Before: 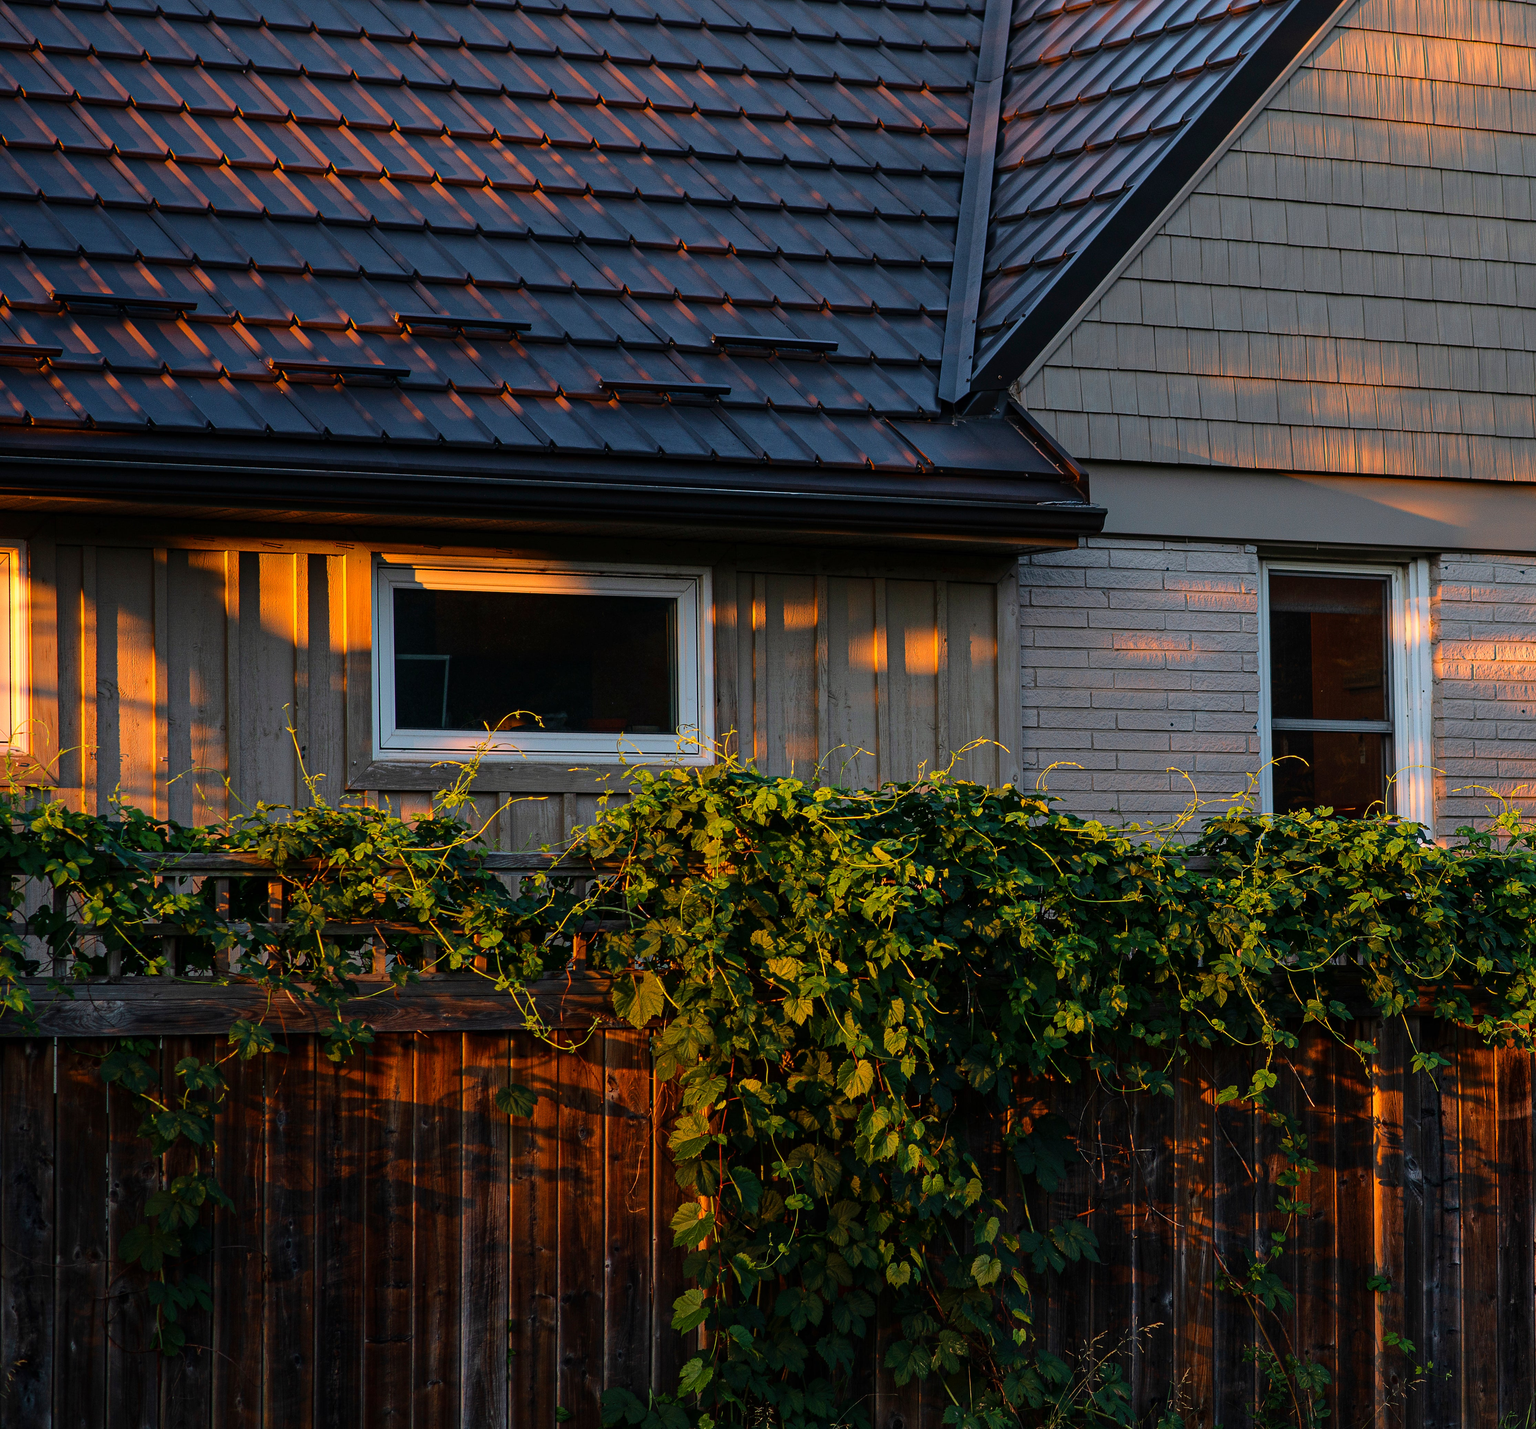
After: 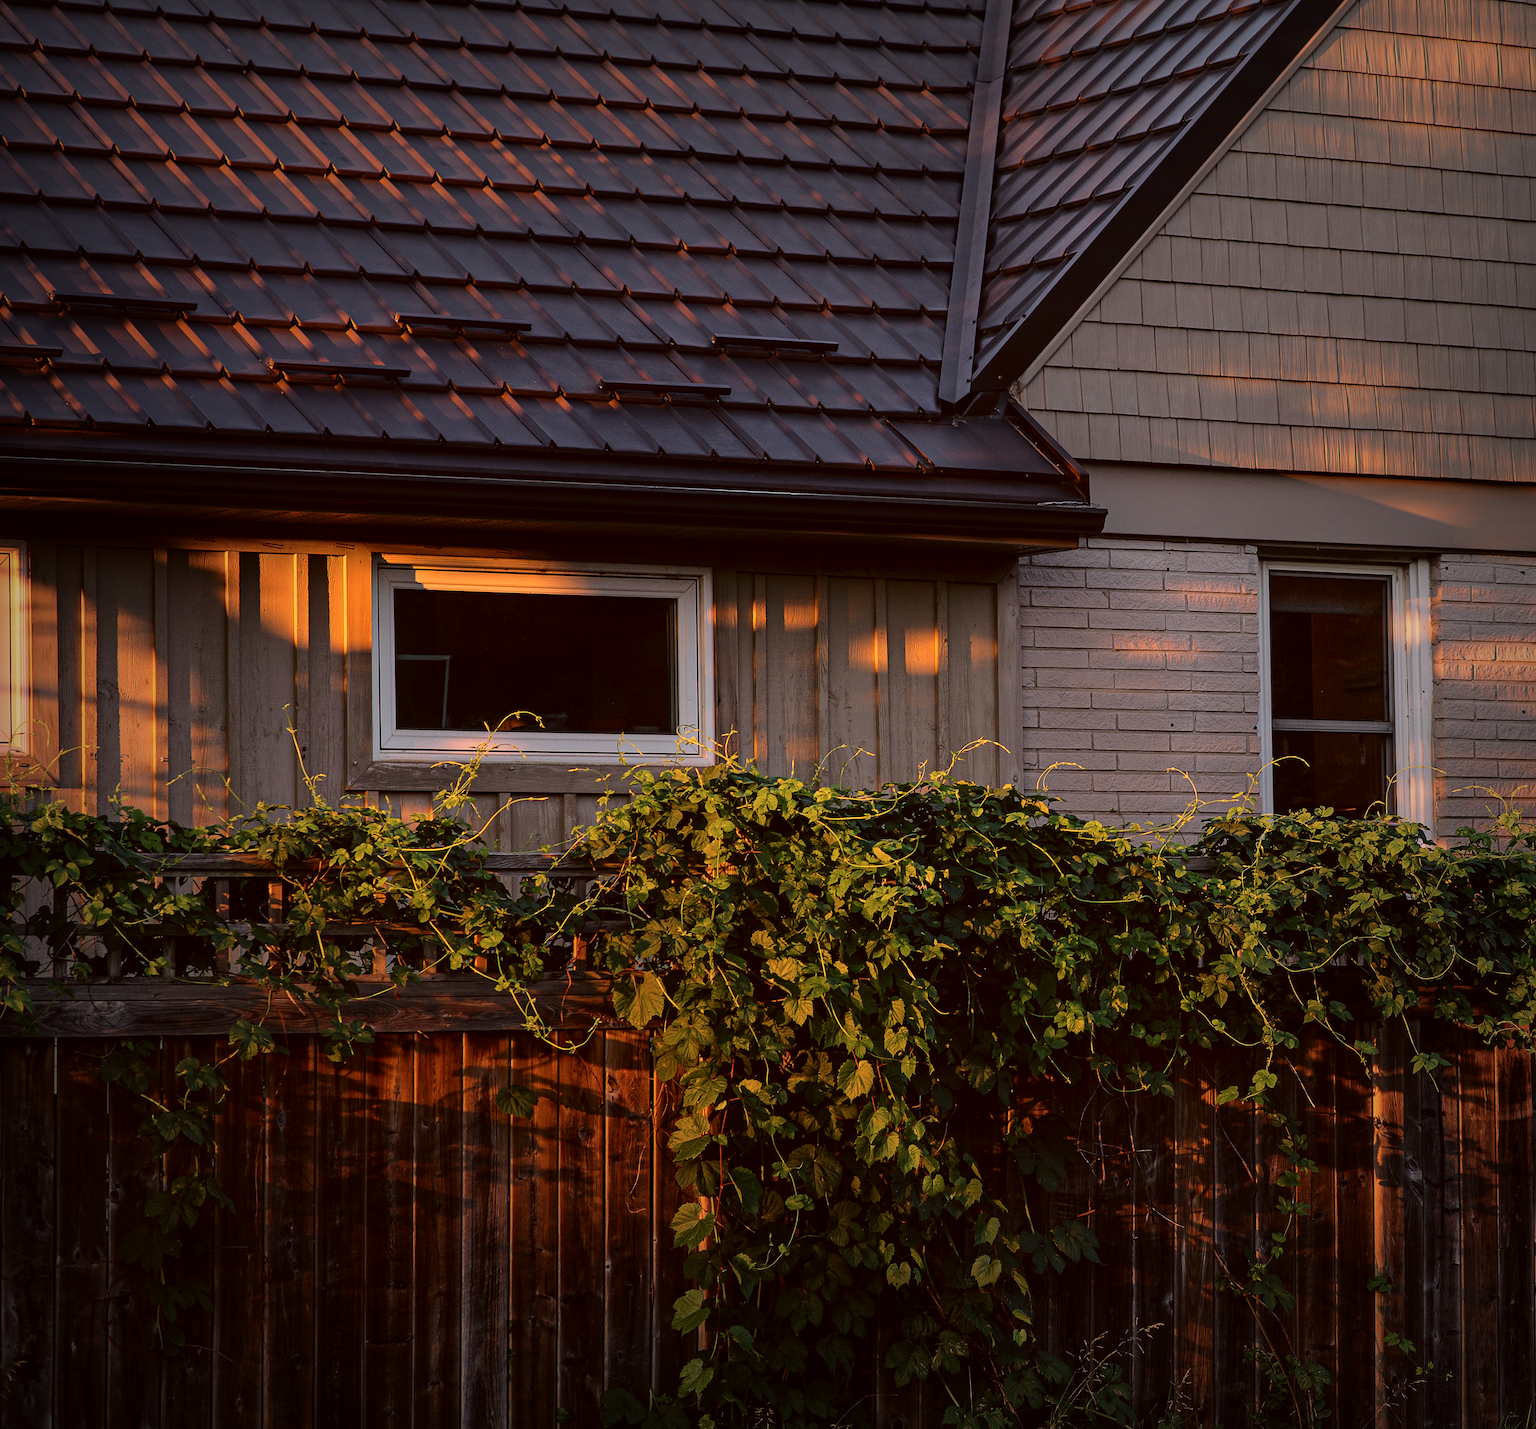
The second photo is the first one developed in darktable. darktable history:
vignetting: fall-off start 54.12%, brightness -0.584, saturation -0.113, automatic ratio true, width/height ratio 1.312, shape 0.222, unbound false
color correction: highlights a* 10.19, highlights b* 9.64, shadows a* 8.35, shadows b* 7.61, saturation 0.811
